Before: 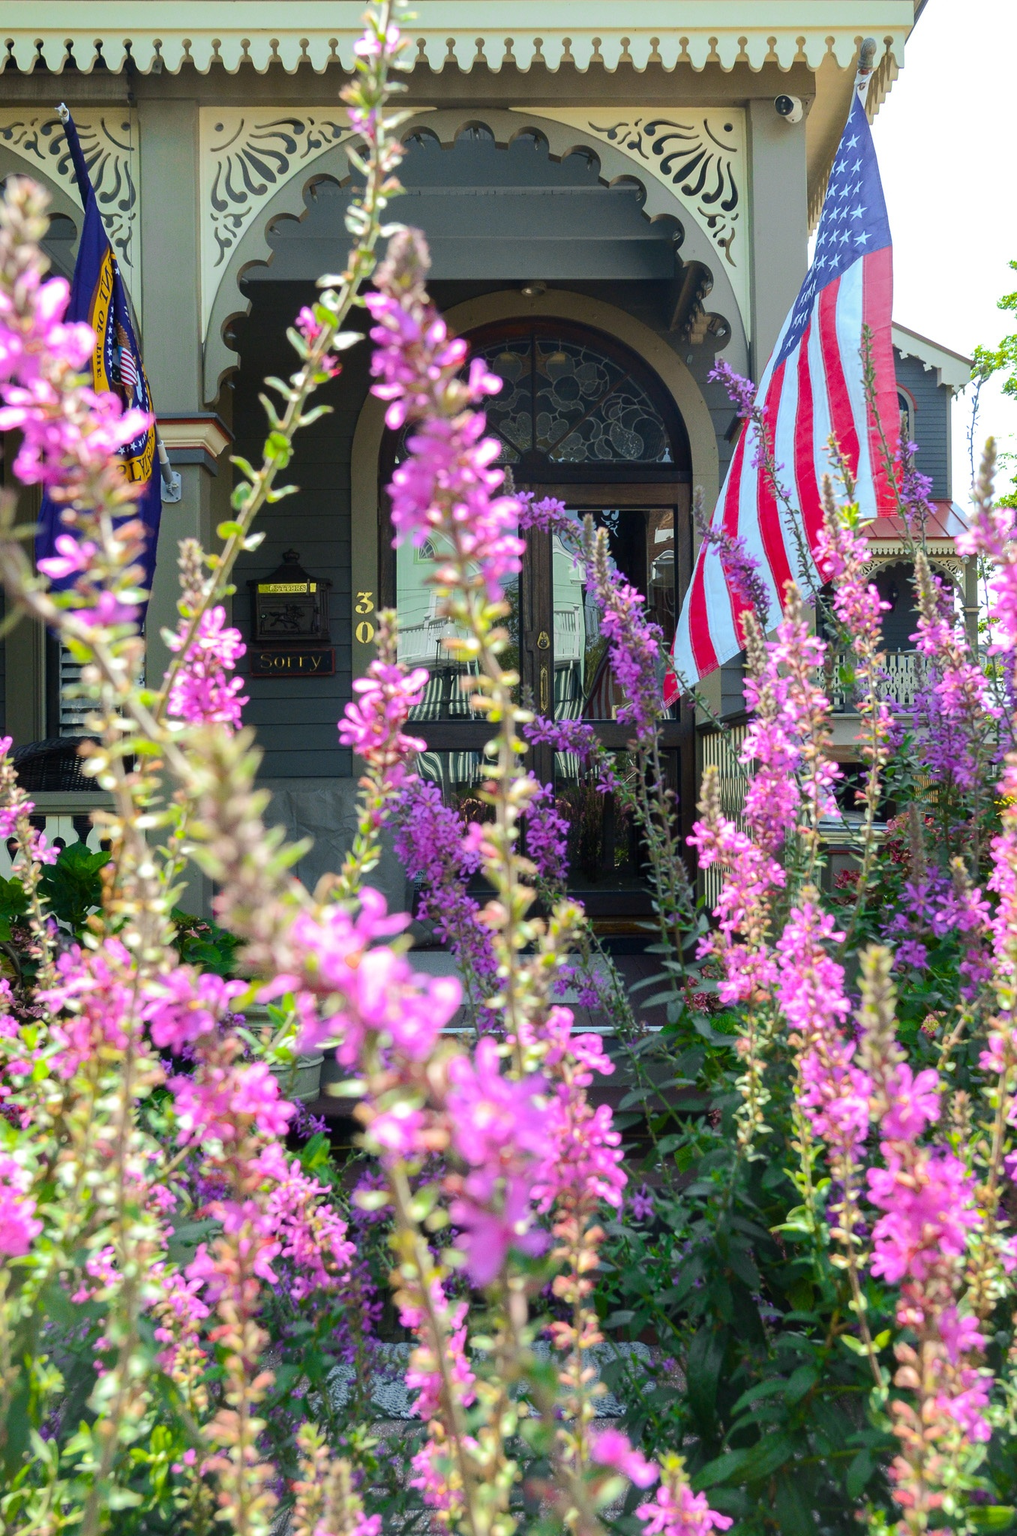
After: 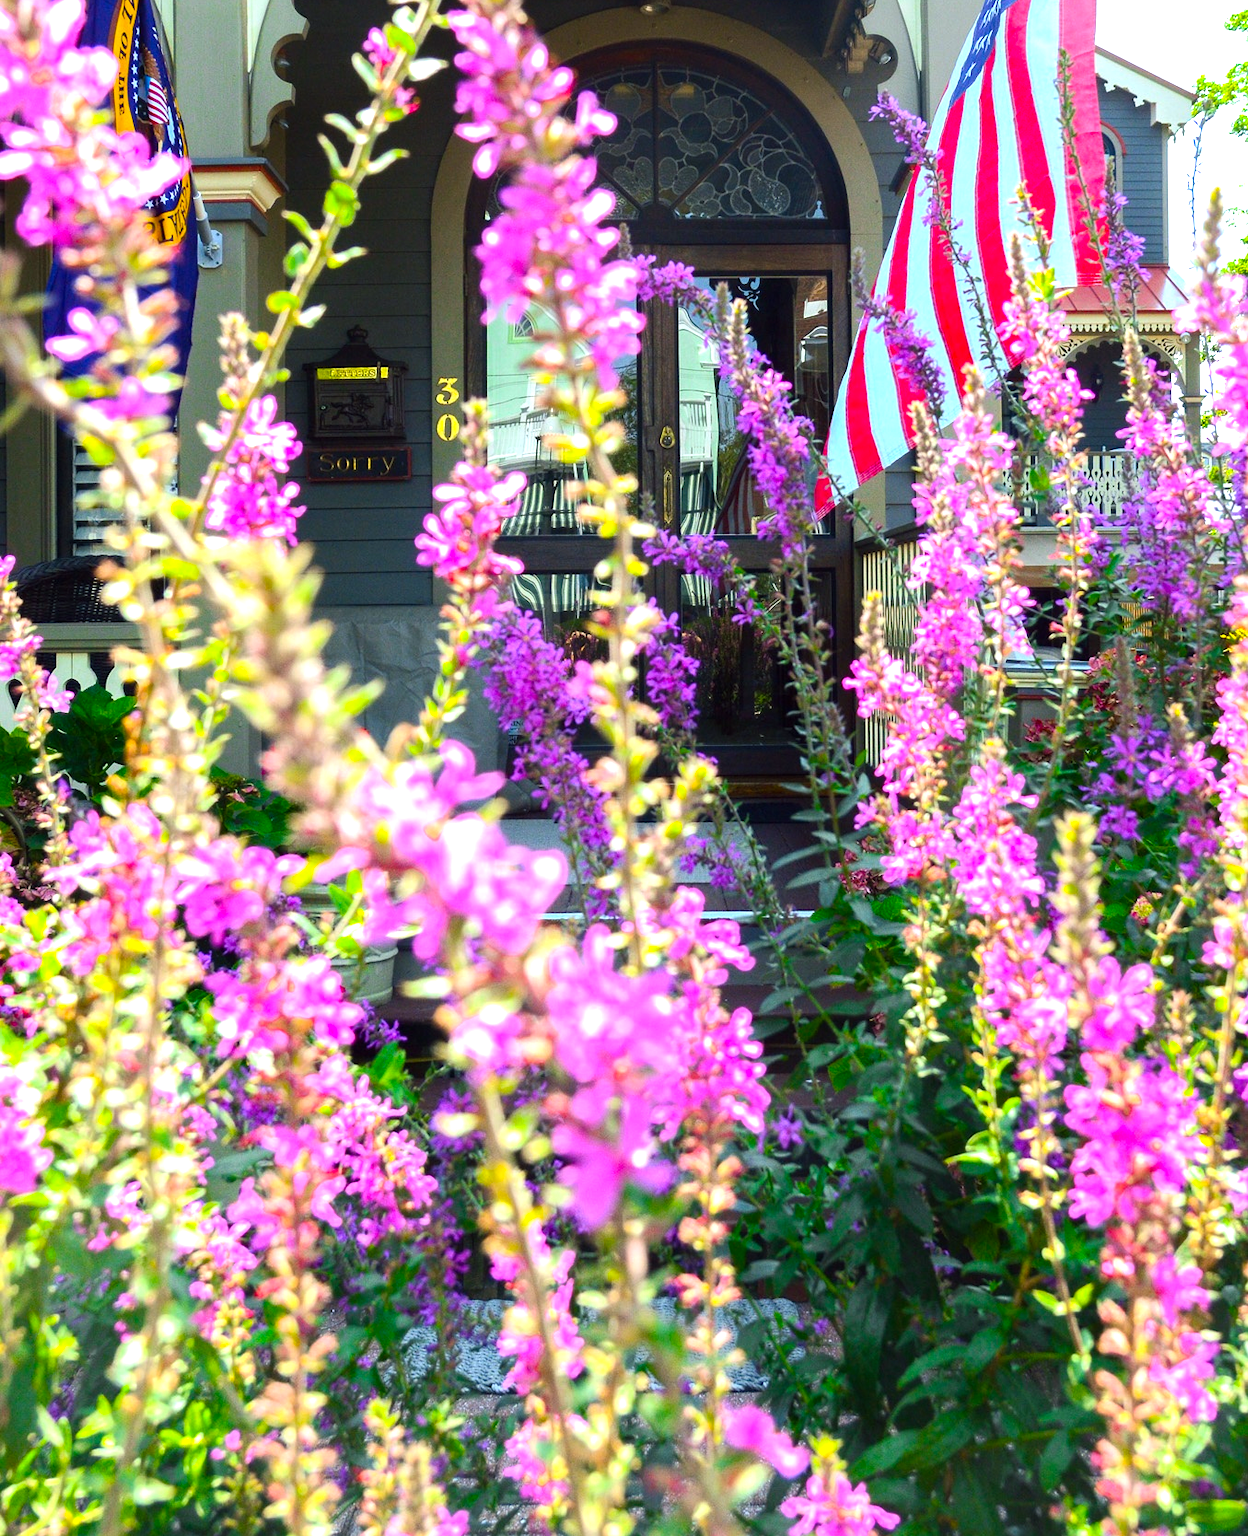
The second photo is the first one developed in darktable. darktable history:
crop and rotate: top 18.507%
exposure: black level correction 0, exposure 0.5 EV, compensate highlight preservation false
color balance: lift [1, 1.001, 0.999, 1.001], gamma [1, 1.004, 1.007, 0.993], gain [1, 0.991, 0.987, 1.013], contrast 10%, output saturation 120%
